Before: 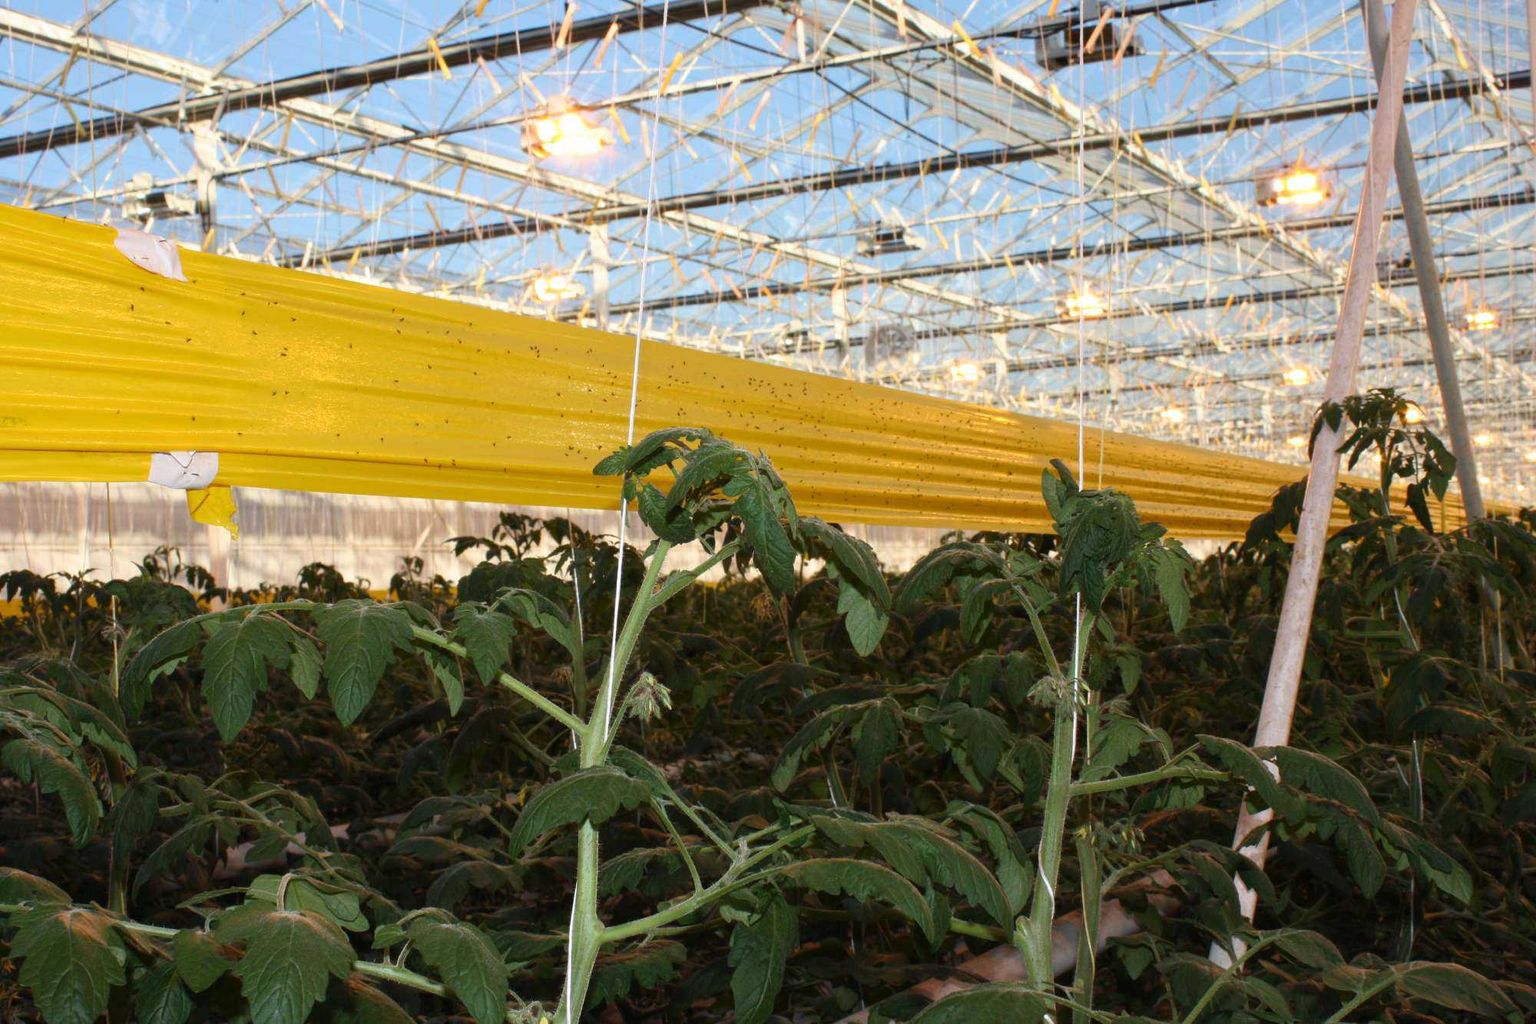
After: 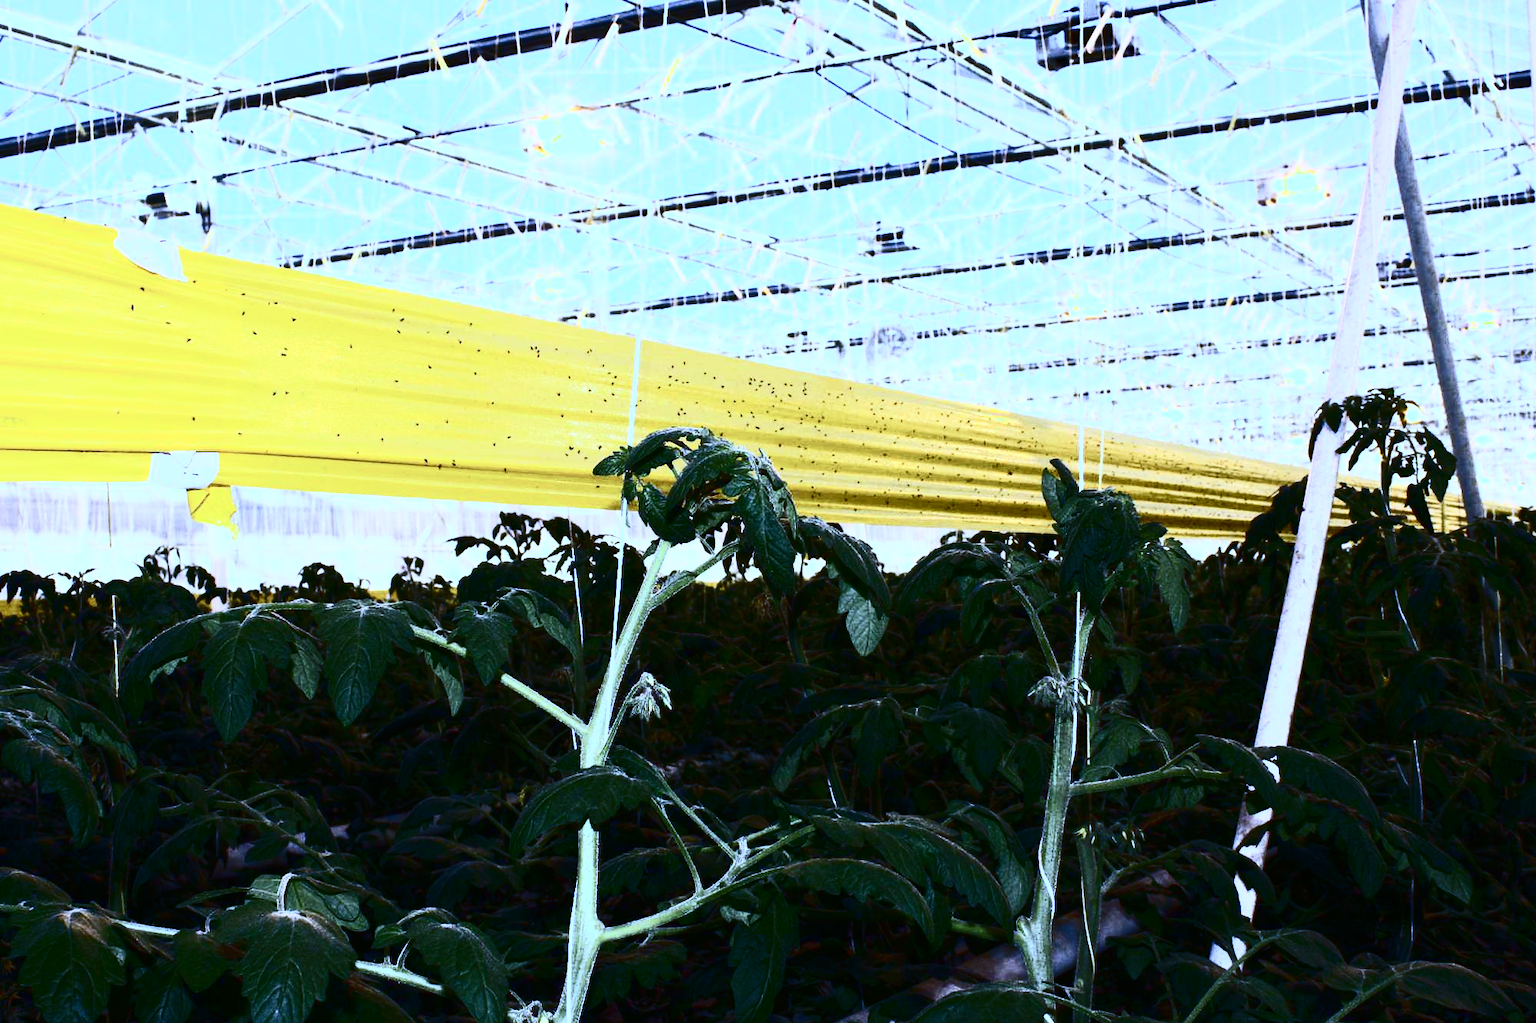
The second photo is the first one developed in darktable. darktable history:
contrast brightness saturation: contrast 0.93, brightness 0.2
white balance: red 0.766, blue 1.537
